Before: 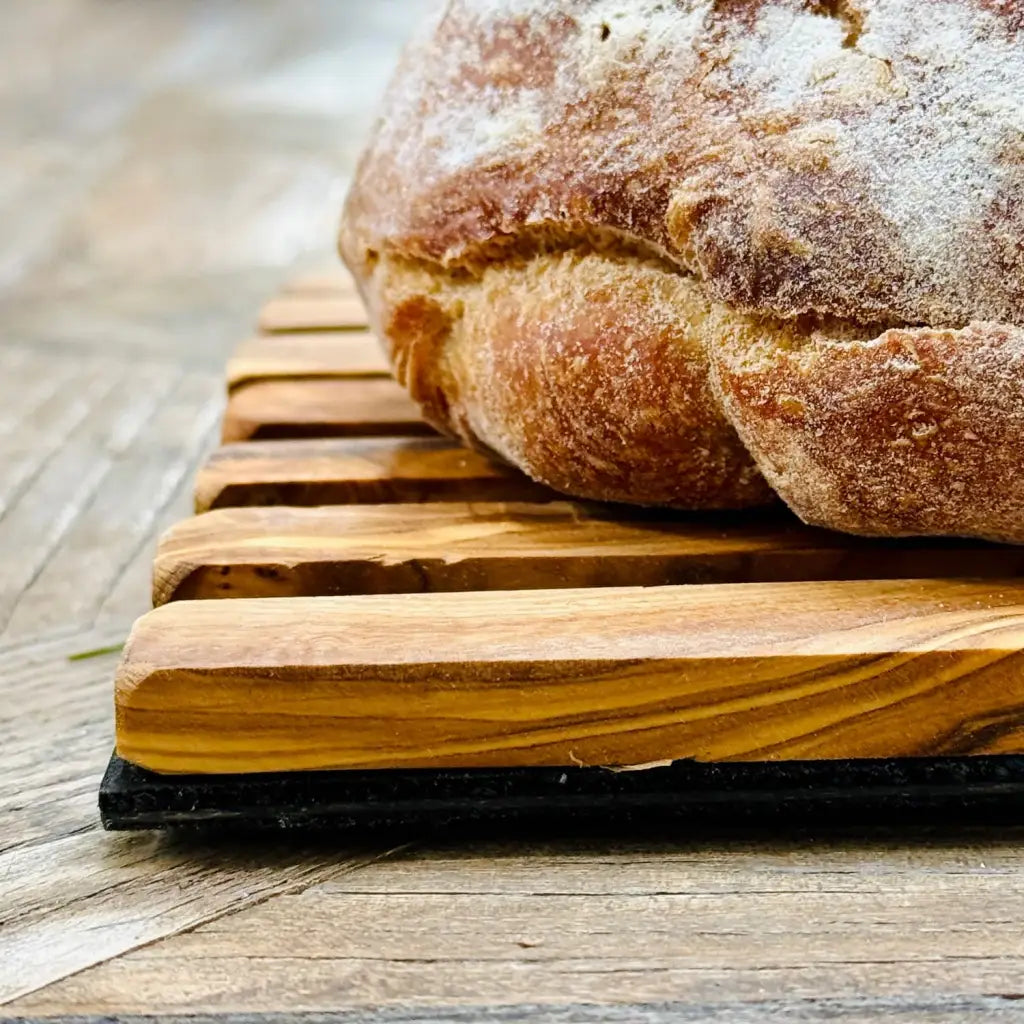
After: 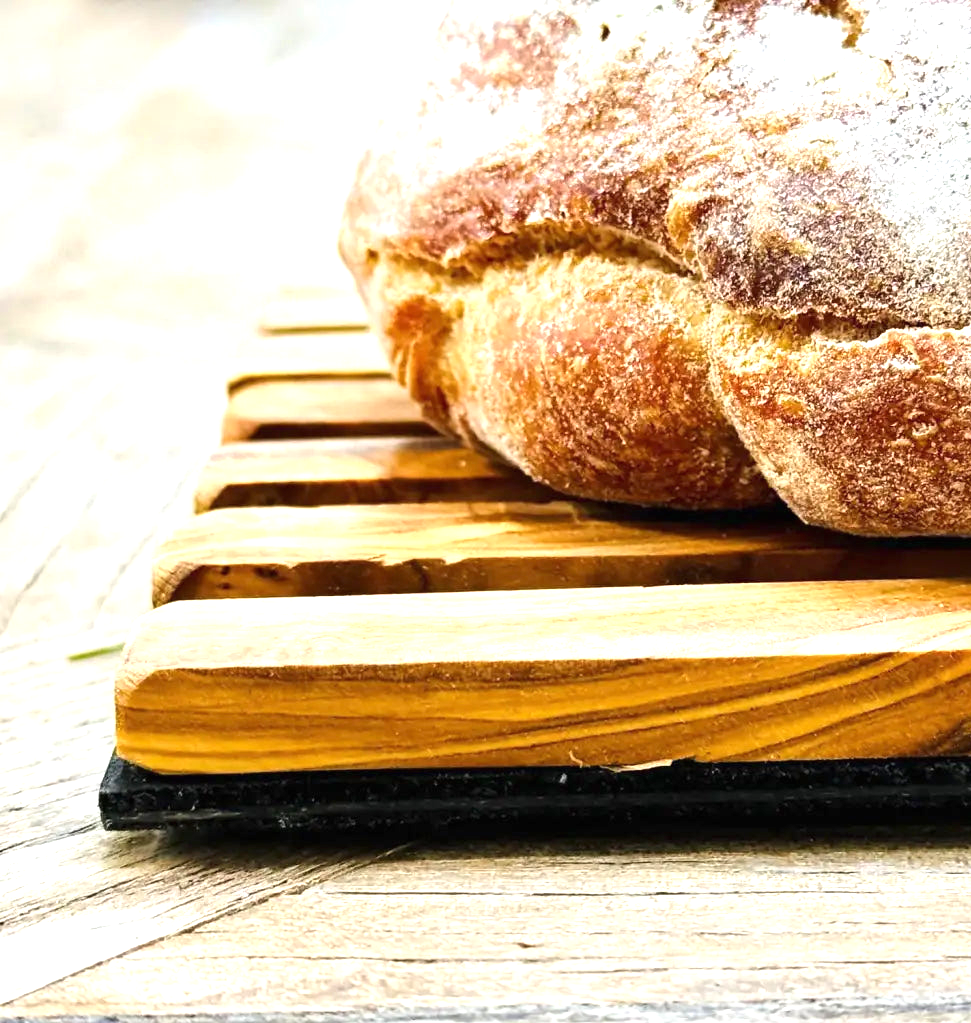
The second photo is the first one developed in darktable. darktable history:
crop and rotate: right 5.167%
exposure: black level correction 0, exposure 1 EV, compensate exposure bias true, compensate highlight preservation false
